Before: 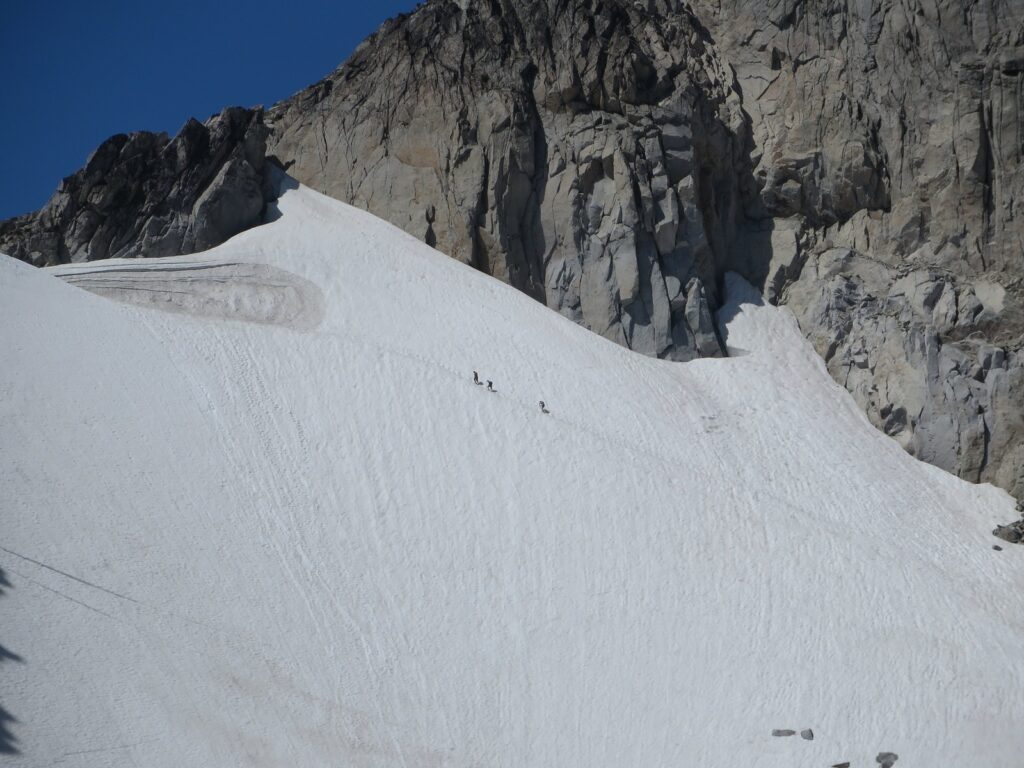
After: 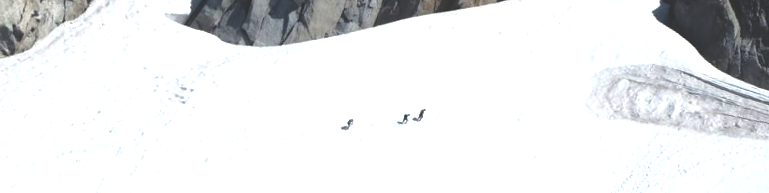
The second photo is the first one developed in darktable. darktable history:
exposure: black level correction 0, exposure 1.198 EV, compensate exposure bias true, compensate highlight preservation false
crop and rotate: angle 16.12°, top 30.835%, bottom 35.653%
white balance: emerald 1
rgb curve: curves: ch0 [(0, 0.186) (0.314, 0.284) (0.775, 0.708) (1, 1)], compensate middle gray true, preserve colors none
local contrast: mode bilateral grid, contrast 20, coarseness 50, detail 144%, midtone range 0.2
